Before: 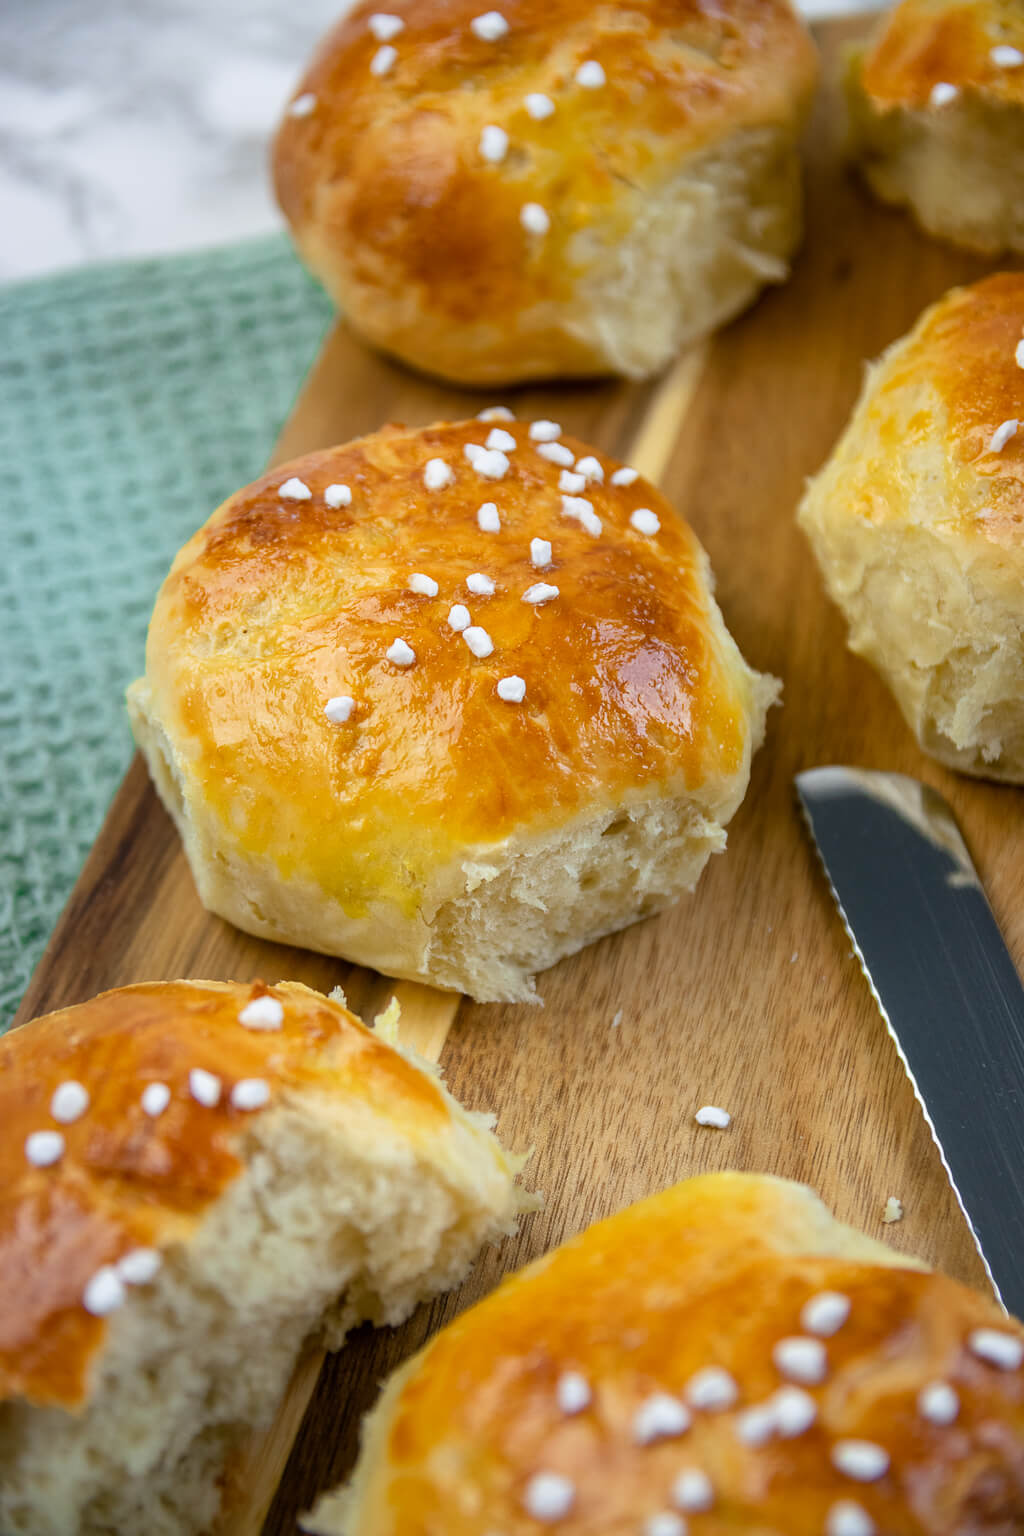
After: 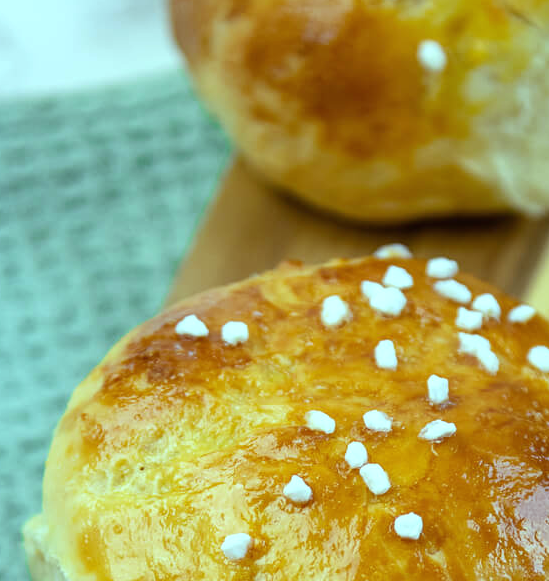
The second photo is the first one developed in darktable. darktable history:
crop: left 10.121%, top 10.631%, right 36.218%, bottom 51.526%
color balance: mode lift, gamma, gain (sRGB), lift [0.997, 0.979, 1.021, 1.011], gamma [1, 1.084, 0.916, 0.998], gain [1, 0.87, 1.13, 1.101], contrast 4.55%, contrast fulcrum 38.24%, output saturation 104.09%
